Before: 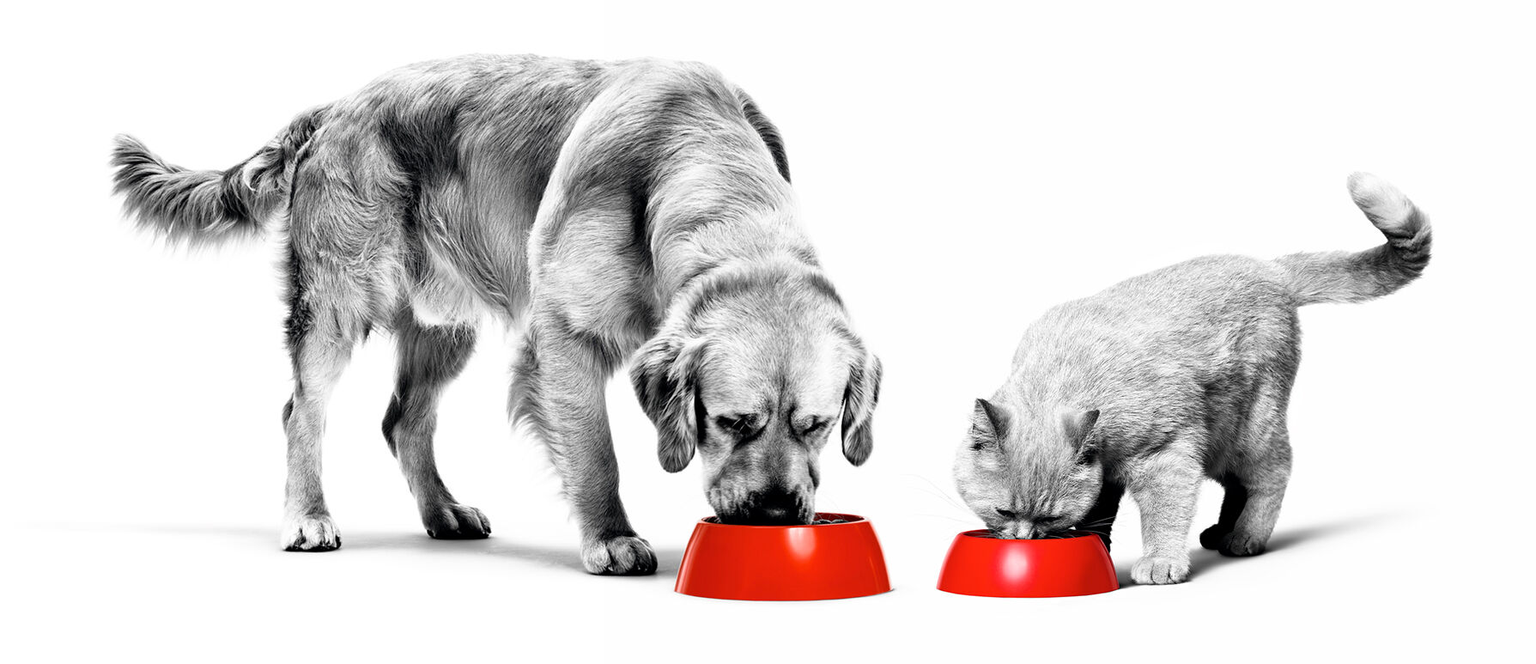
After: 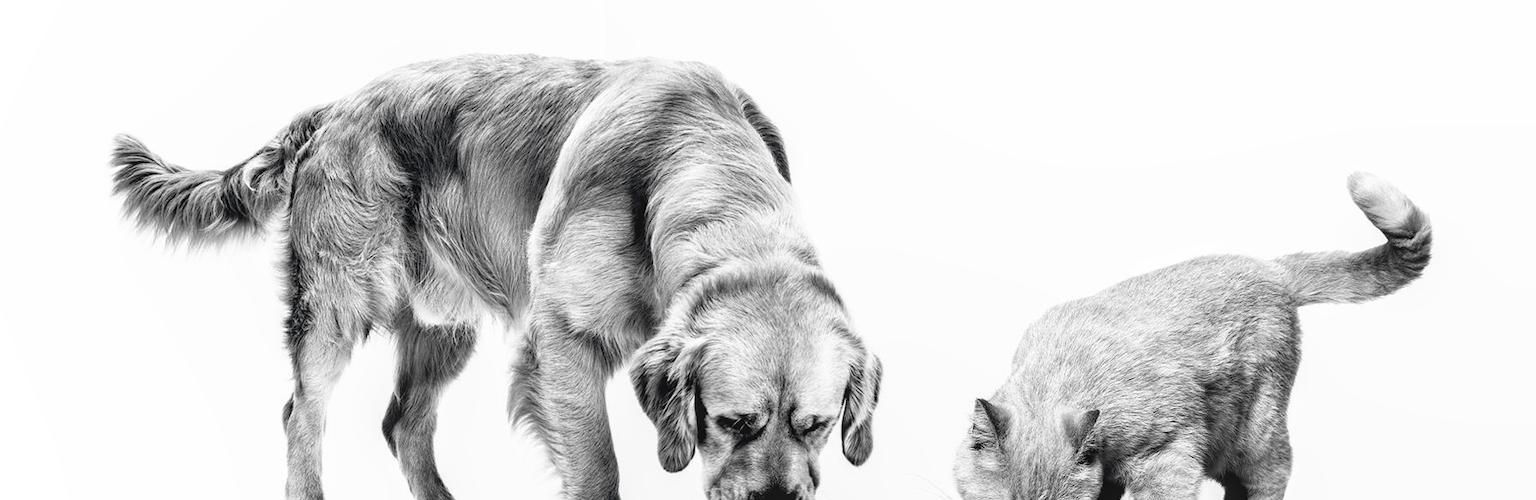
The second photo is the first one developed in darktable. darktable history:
crop: bottom 24.487%
local contrast: detail 110%
